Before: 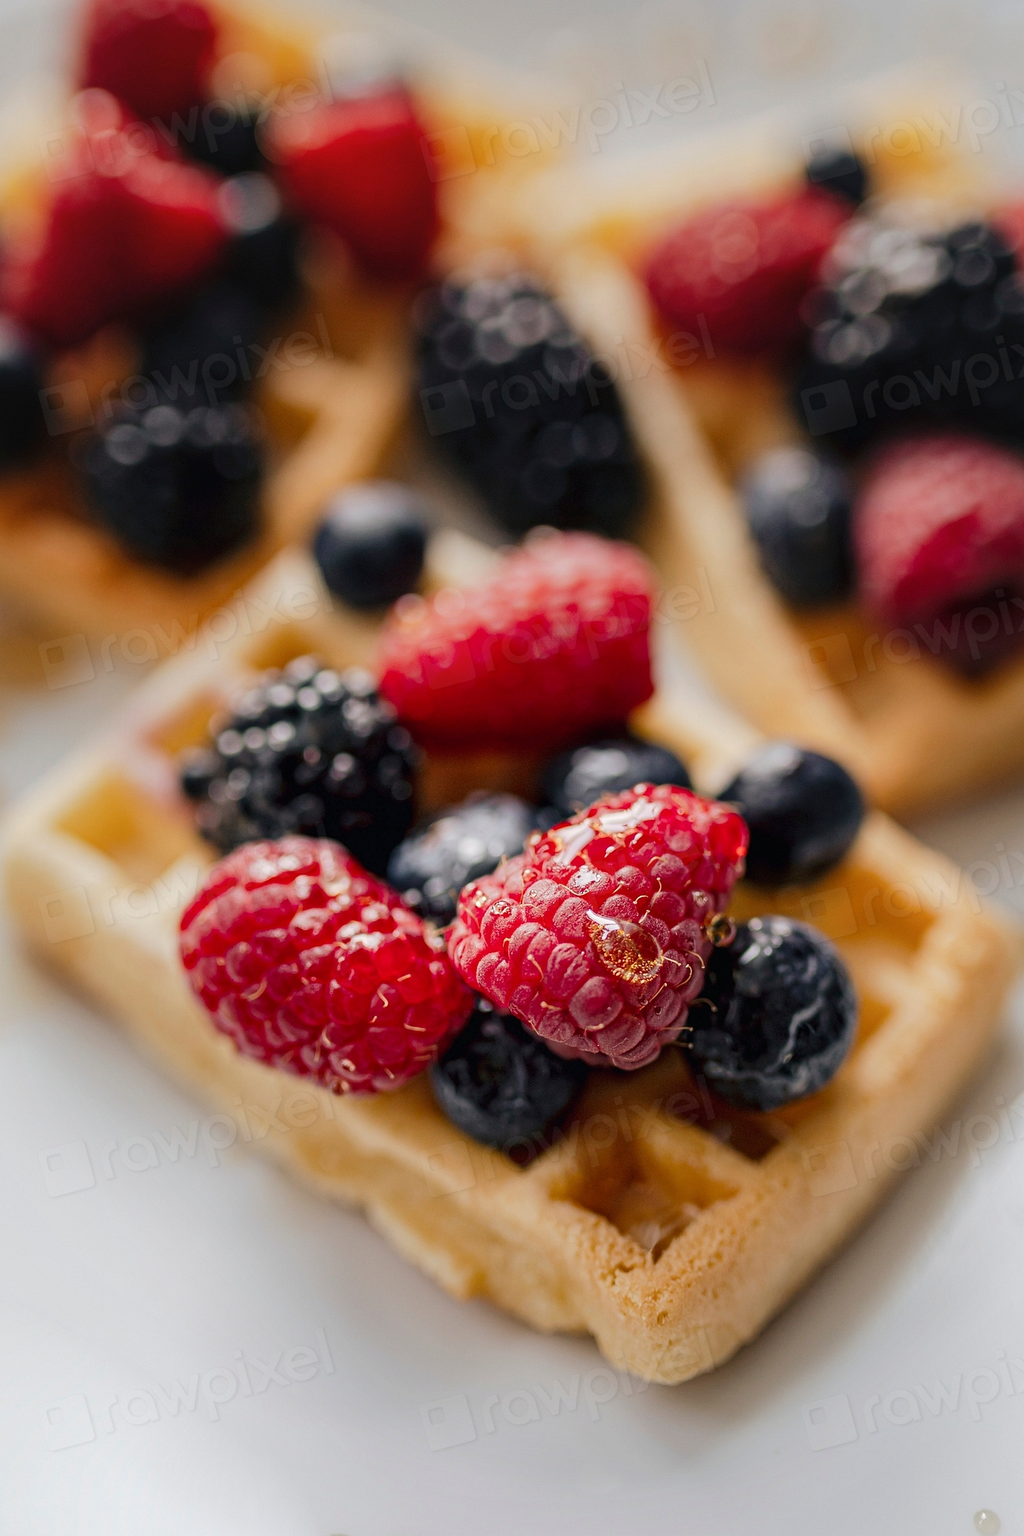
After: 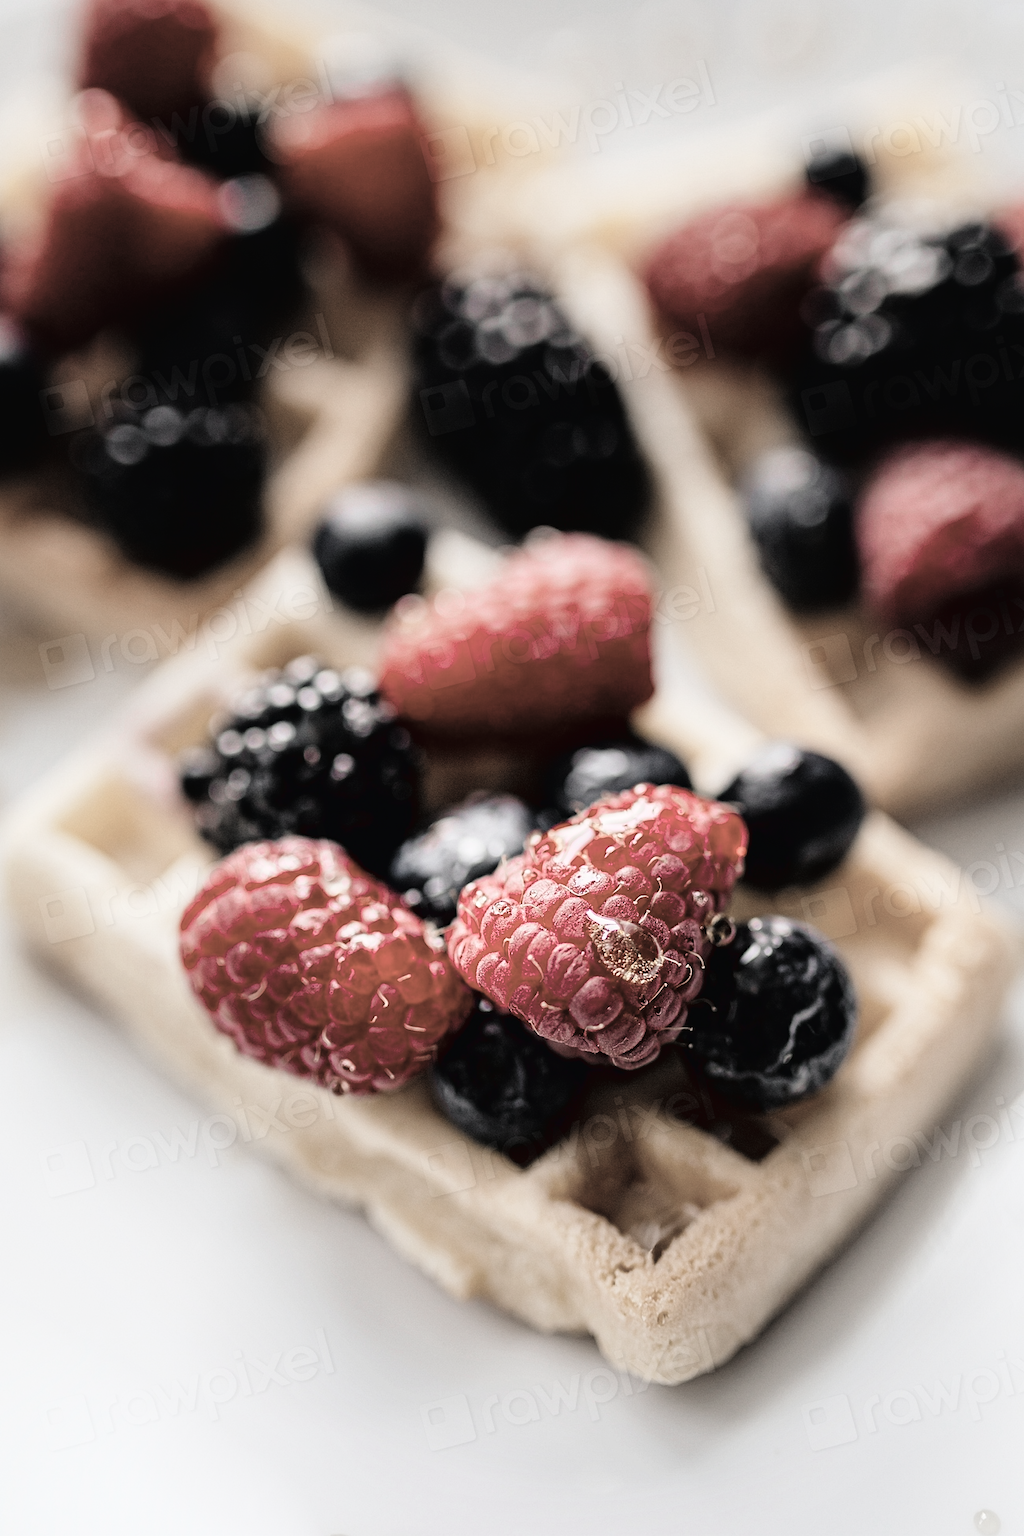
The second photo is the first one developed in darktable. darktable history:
tone equalizer: on, module defaults
tone curve: curves: ch0 [(0, 0.016) (0.11, 0.039) (0.259, 0.235) (0.383, 0.437) (0.499, 0.597) (0.733, 0.867) (0.843, 0.948) (1, 1)], color space Lab, linked channels, preserve colors none
color zones: curves: ch1 [(0, 0.34) (0.143, 0.164) (0.286, 0.152) (0.429, 0.176) (0.571, 0.173) (0.714, 0.188) (0.857, 0.199) (1, 0.34)]
